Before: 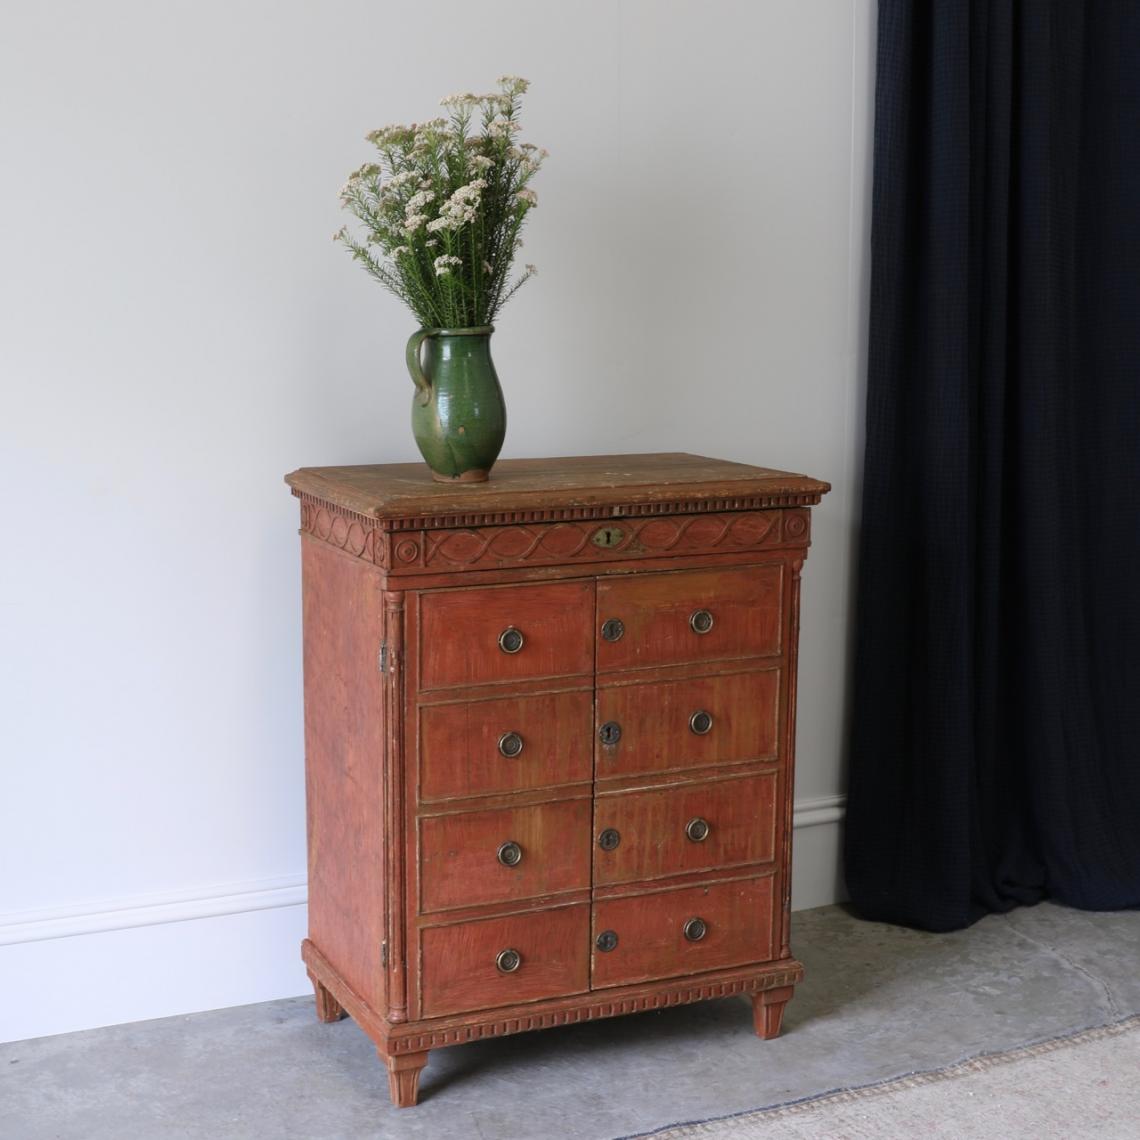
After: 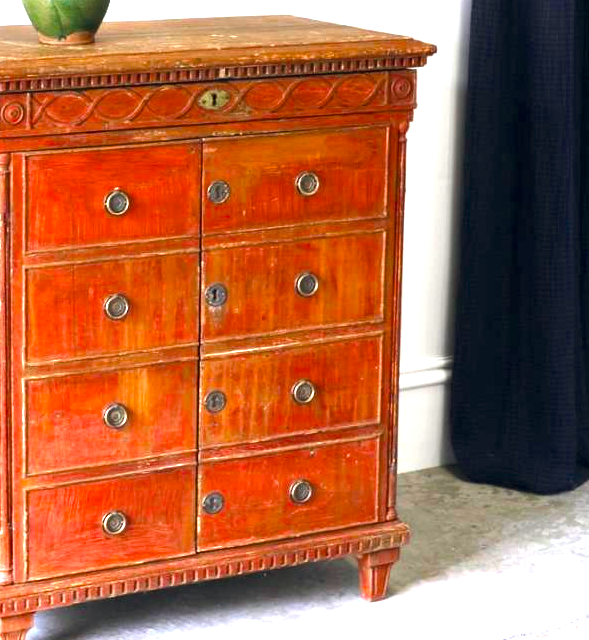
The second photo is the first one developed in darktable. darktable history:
exposure: exposure 2.02 EV, compensate highlight preservation false
color balance rgb: global offset › chroma 0.096%, global offset › hue 250.89°, linear chroma grading › global chroma 8.783%, perceptual saturation grading › global saturation 18.027%, global vibrance 10.051%, contrast 14.898%, saturation formula JzAzBz (2021)
crop: left 34.602%, top 38.462%, right 13.697%, bottom 5.32%
